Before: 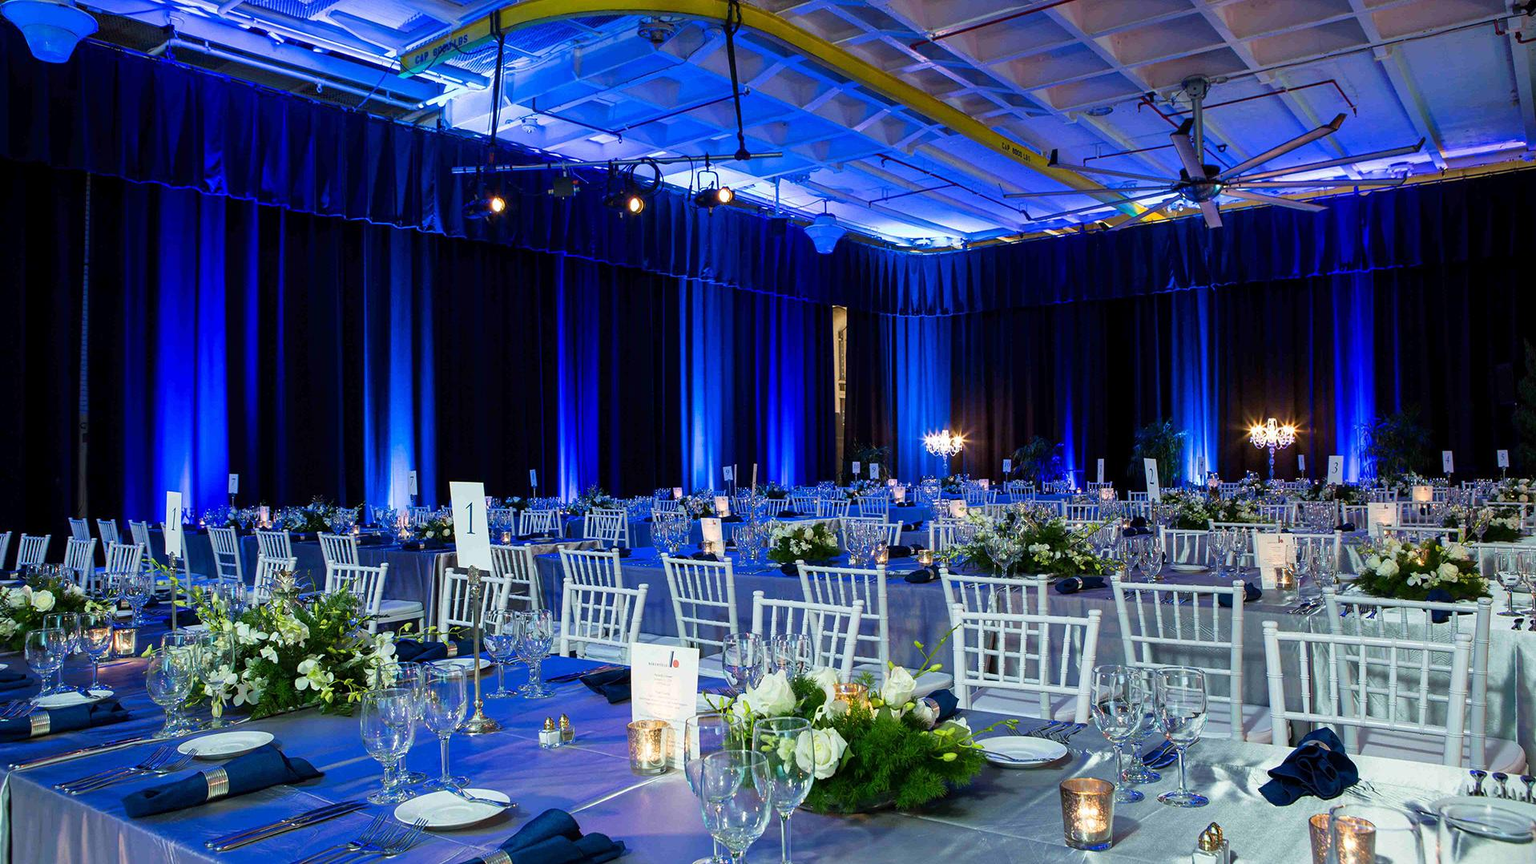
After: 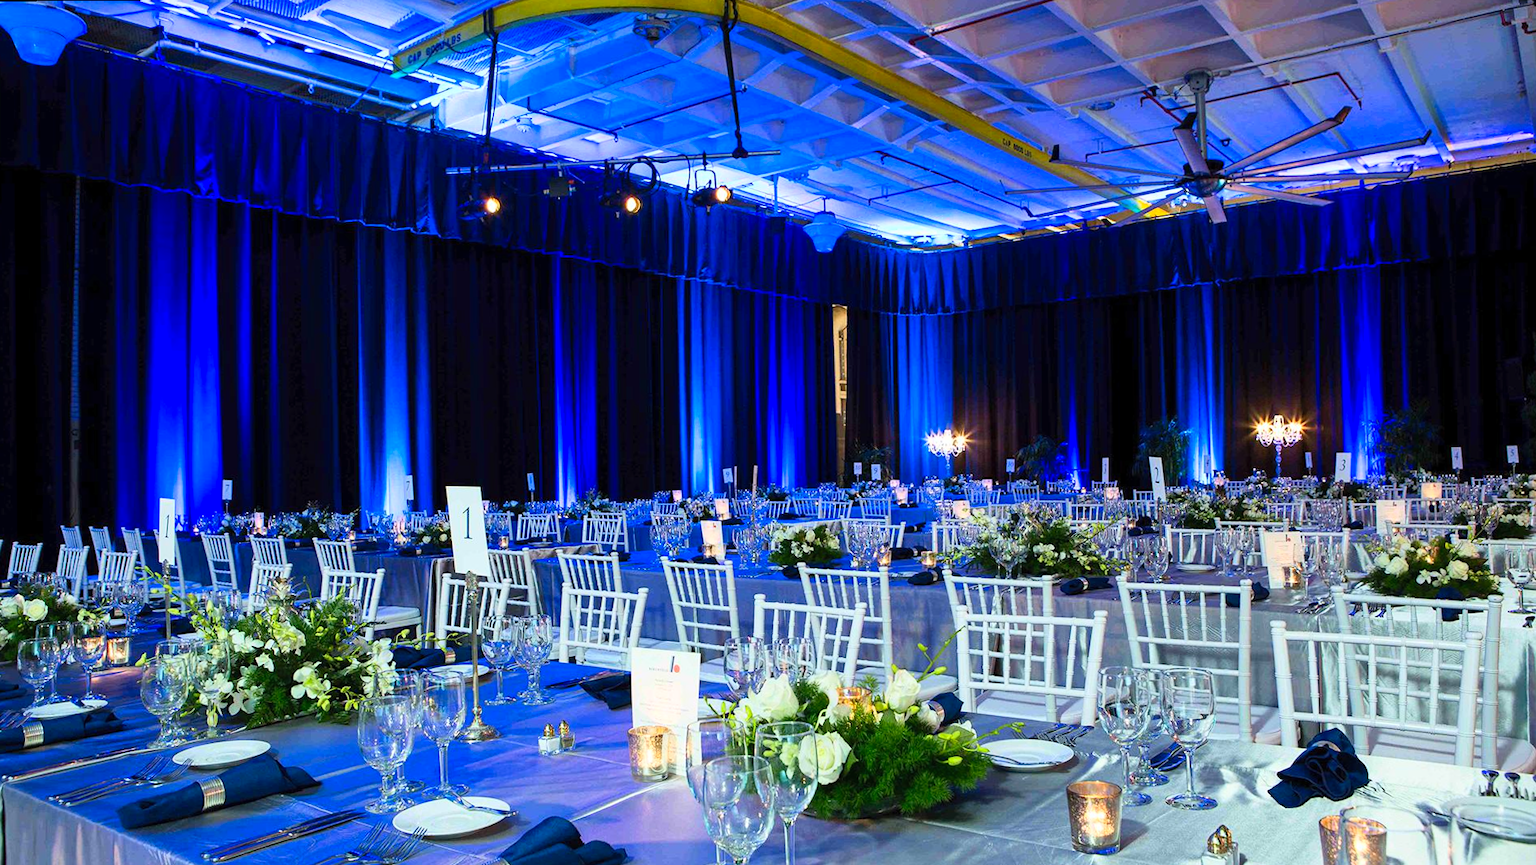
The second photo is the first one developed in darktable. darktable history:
contrast brightness saturation: contrast 0.2, brightness 0.16, saturation 0.22
rotate and perspective: rotation -0.45°, automatic cropping original format, crop left 0.008, crop right 0.992, crop top 0.012, crop bottom 0.988
